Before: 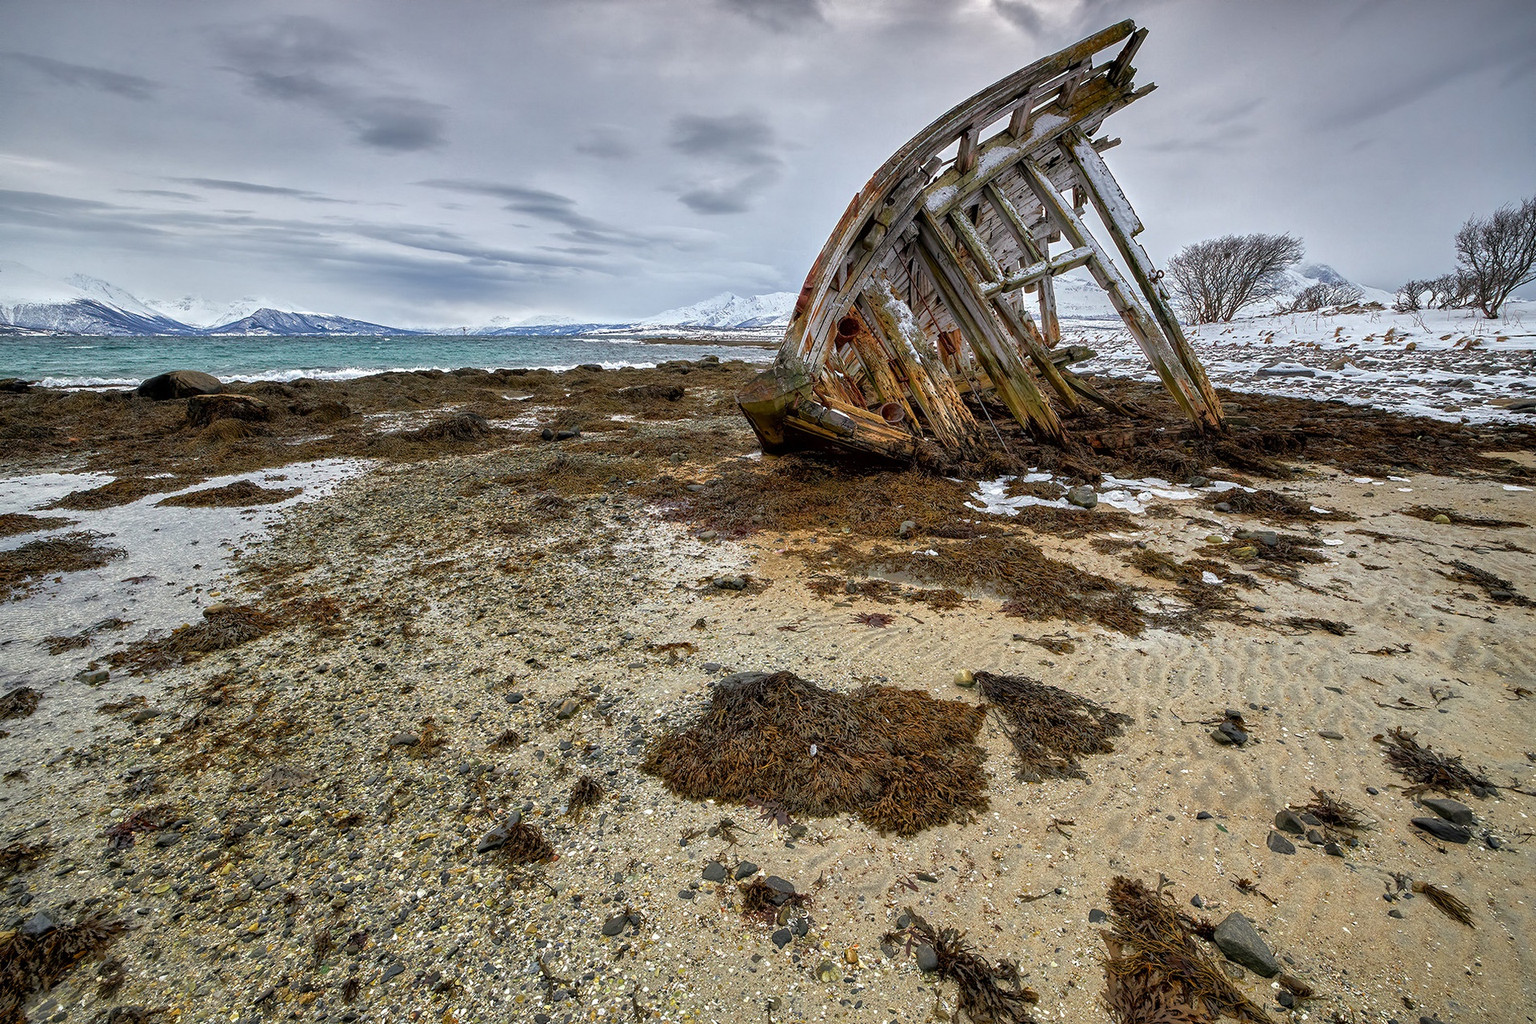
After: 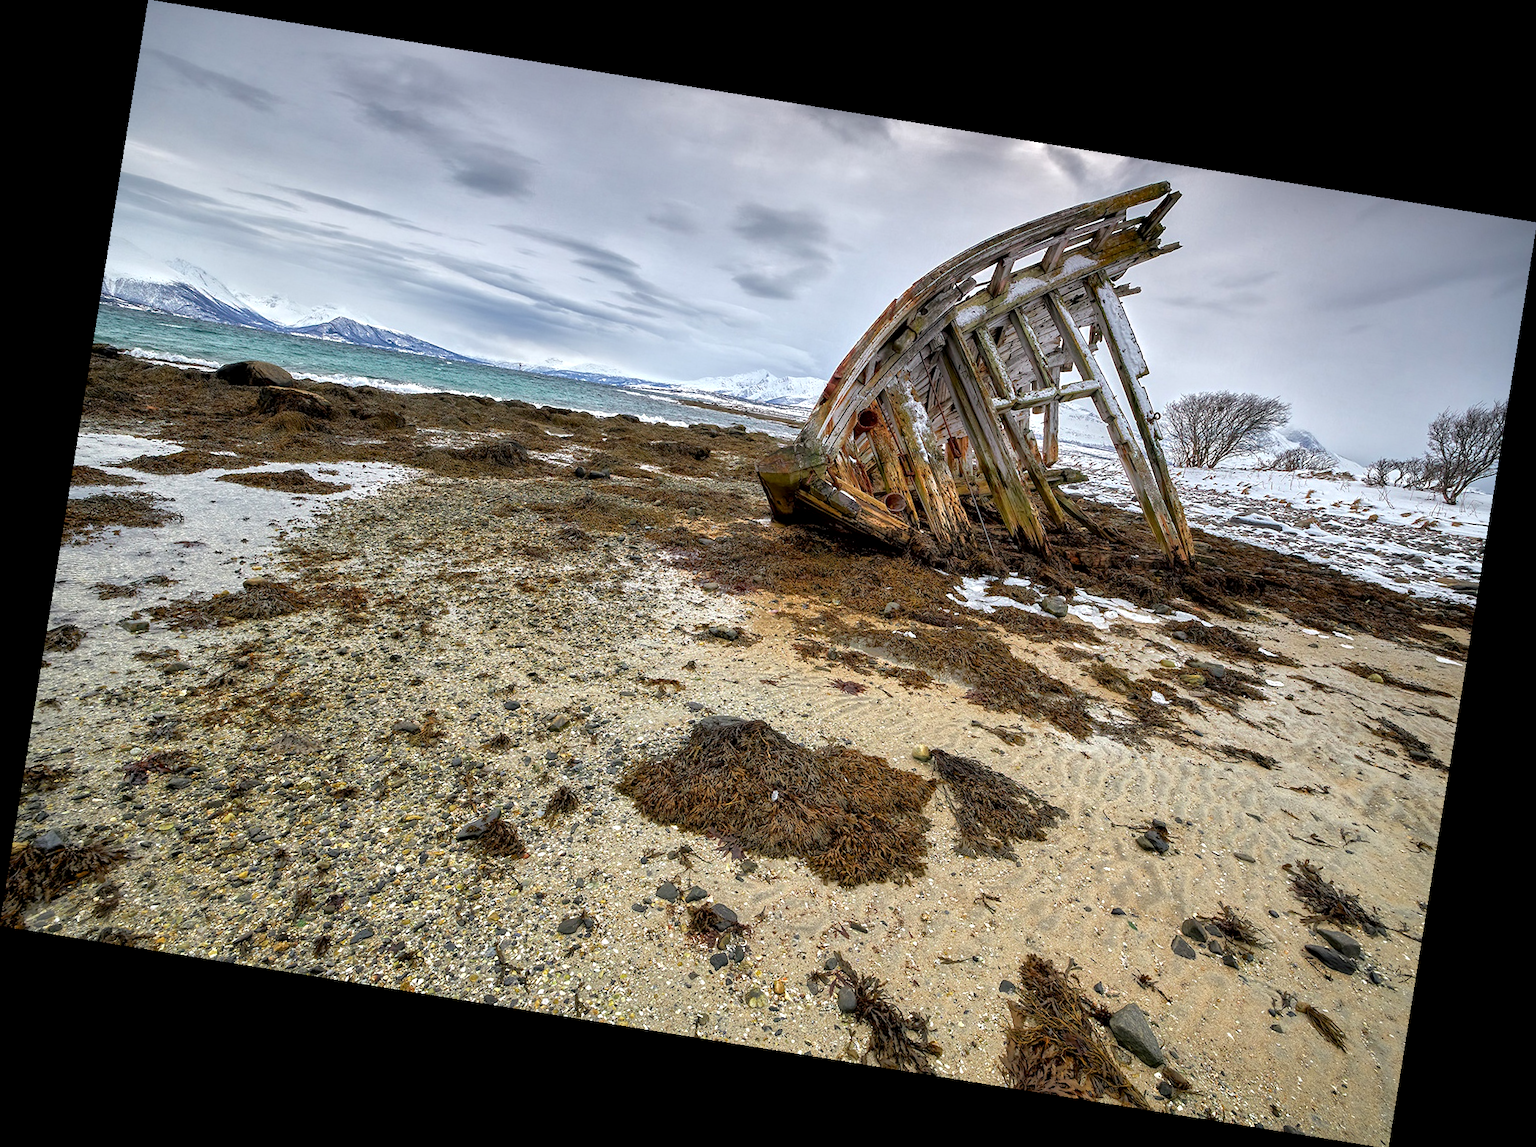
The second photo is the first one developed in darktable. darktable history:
exposure: black level correction 0.001, exposure 0.3 EV, compensate highlight preservation false
rotate and perspective: rotation 9.12°, automatic cropping off
